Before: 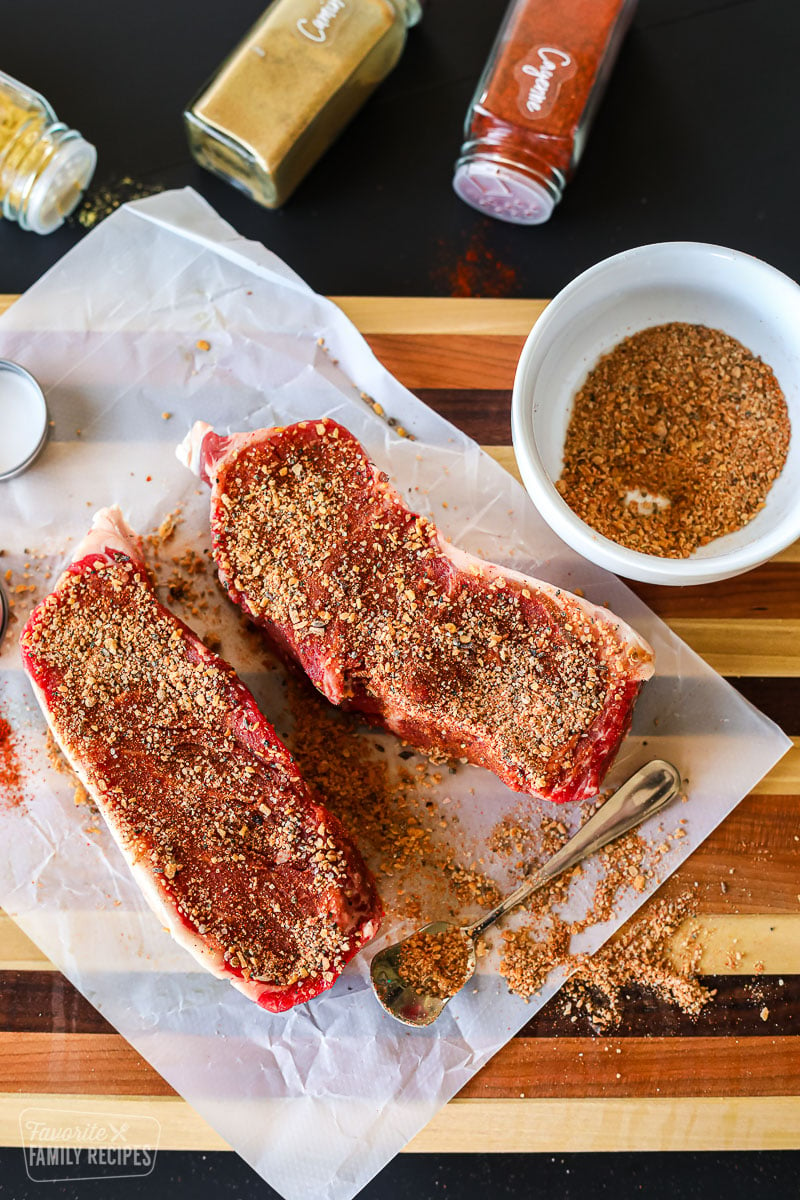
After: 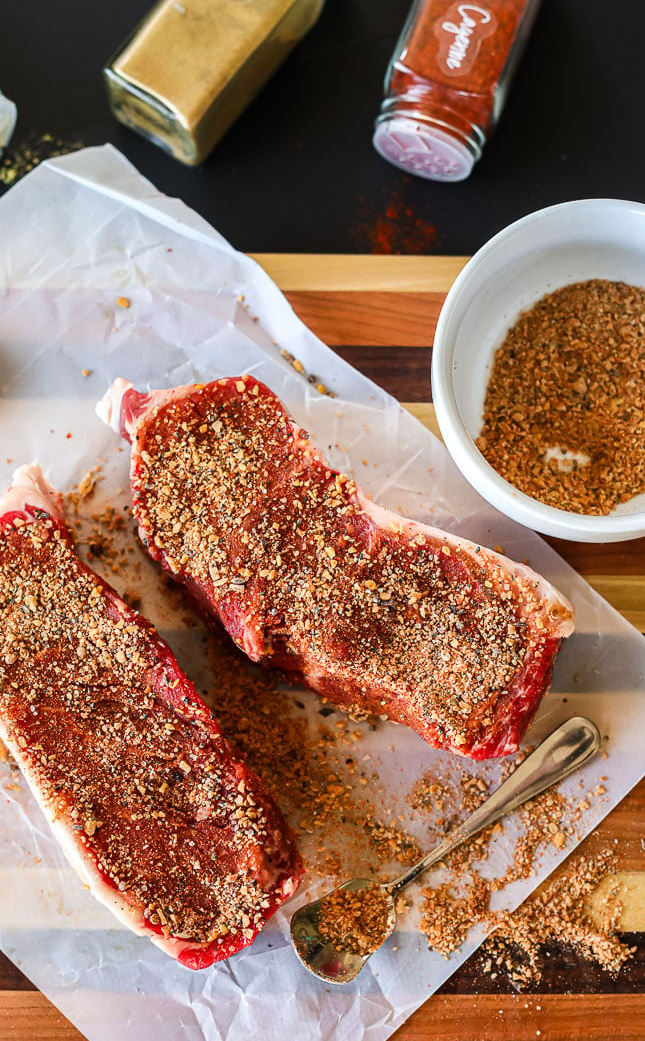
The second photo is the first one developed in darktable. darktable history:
crop: left 10.011%, top 3.628%, right 9.294%, bottom 9.551%
